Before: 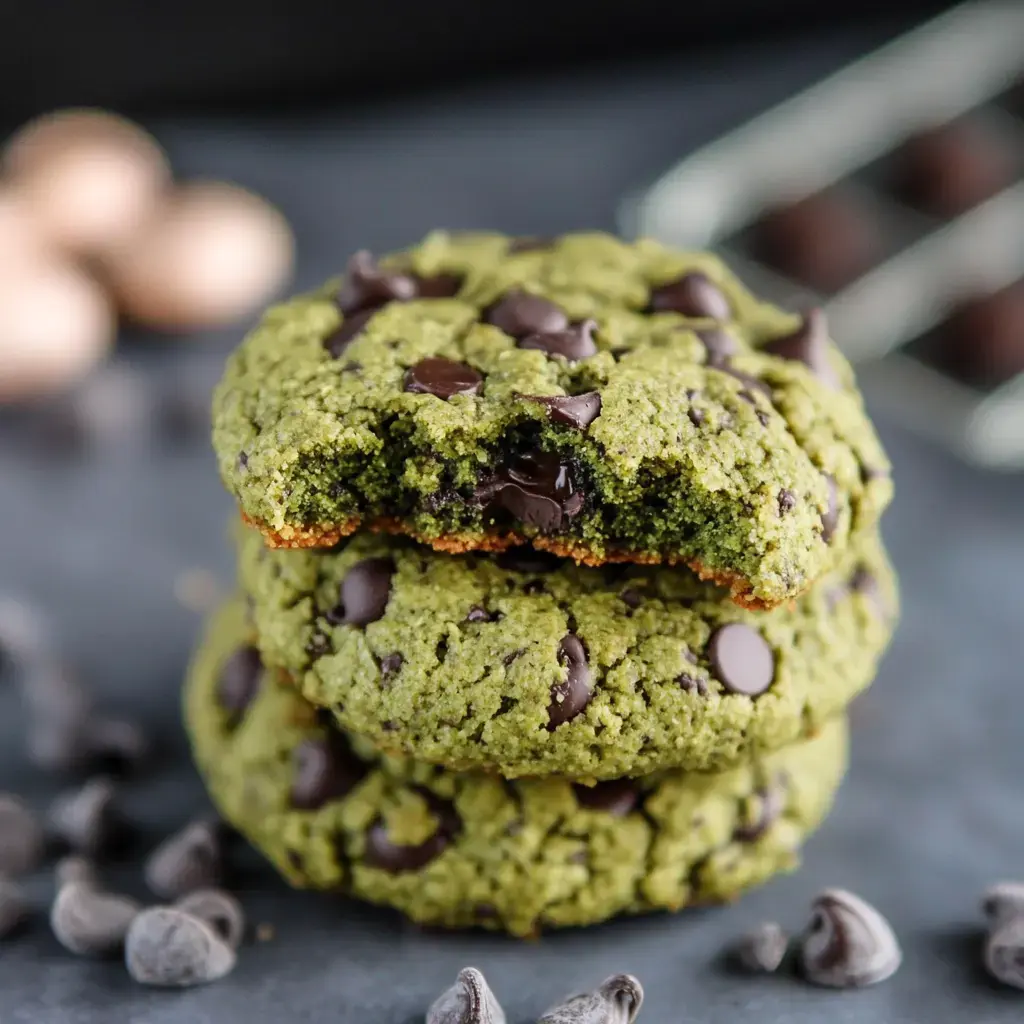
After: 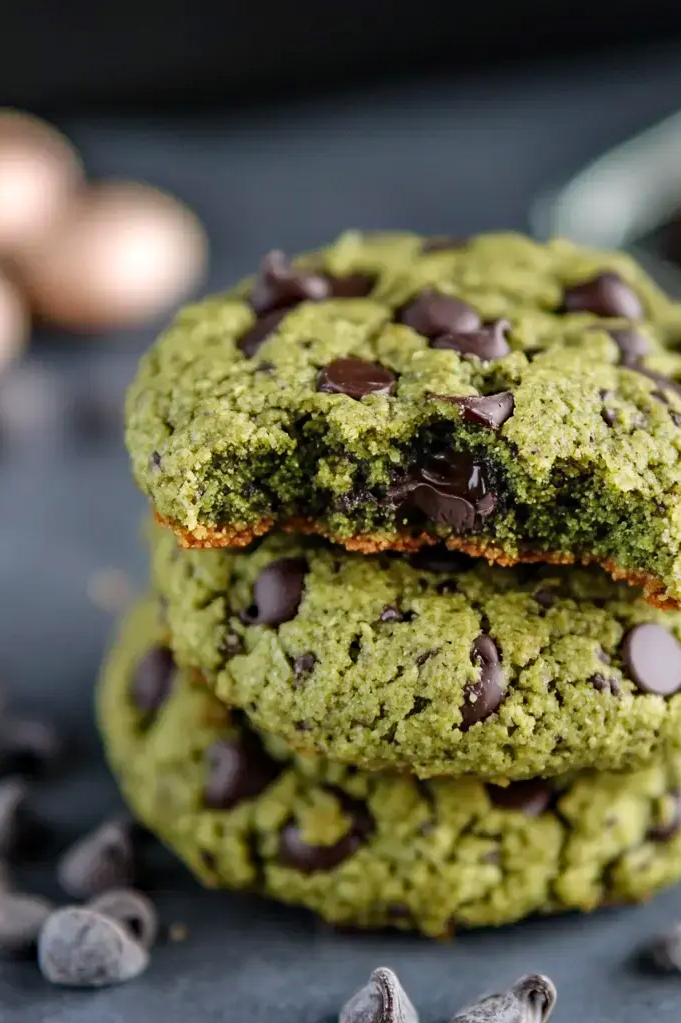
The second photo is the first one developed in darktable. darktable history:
crop and rotate: left 8.558%, right 24.842%
haze removal: compatibility mode true, adaptive false
